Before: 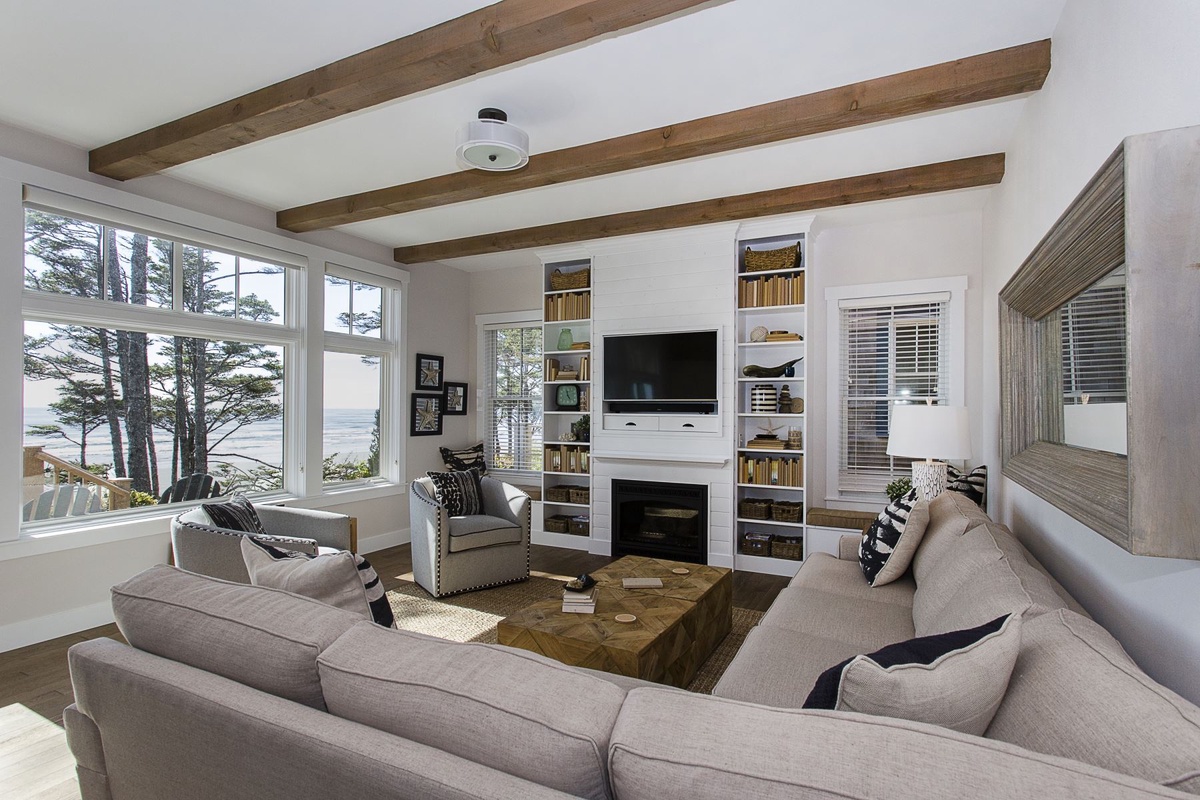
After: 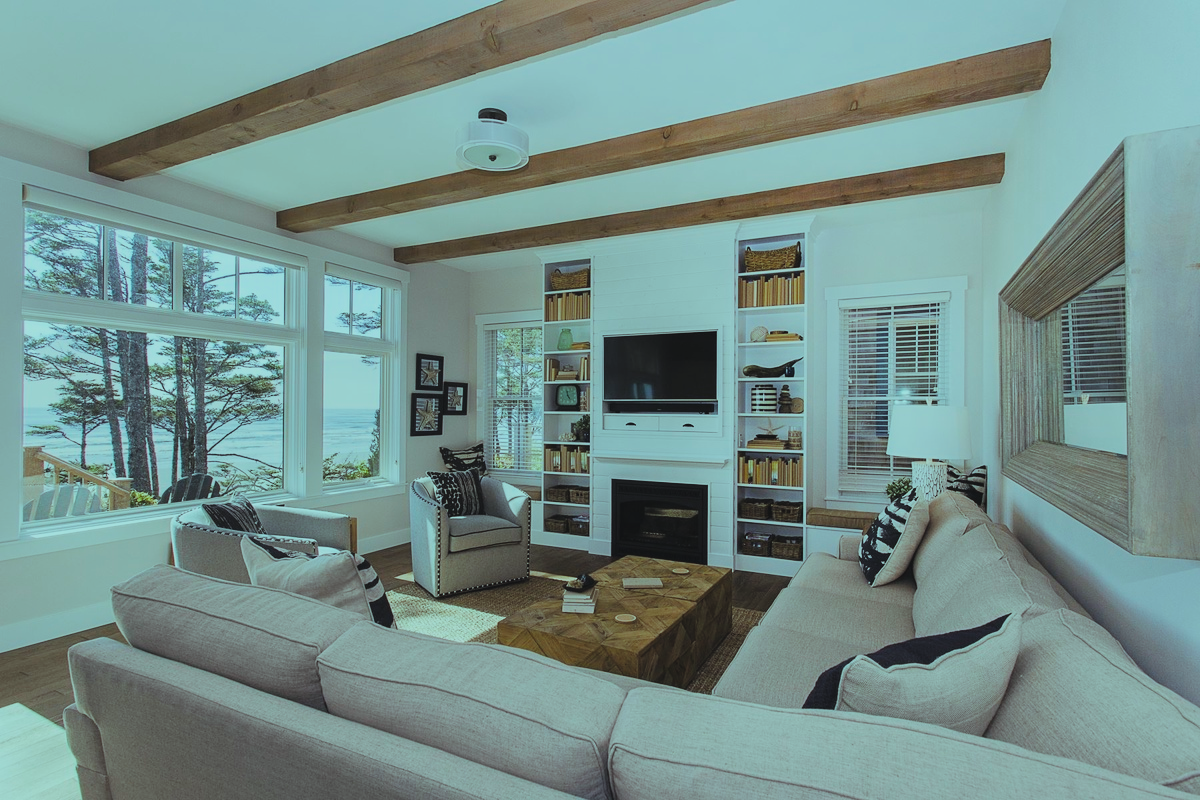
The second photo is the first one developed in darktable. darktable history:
color balance rgb: shadows lift › chroma 2.027%, shadows lift › hue 247.9°, highlights gain › chroma 5.479%, highlights gain › hue 195.96°, global offset › luminance 1.466%, perceptual saturation grading › global saturation 19.545%, global vibrance 9.446%
filmic rgb: black relative exposure -7.65 EV, white relative exposure 4.56 EV, threshold 5.94 EV, hardness 3.61, enable highlight reconstruction true
